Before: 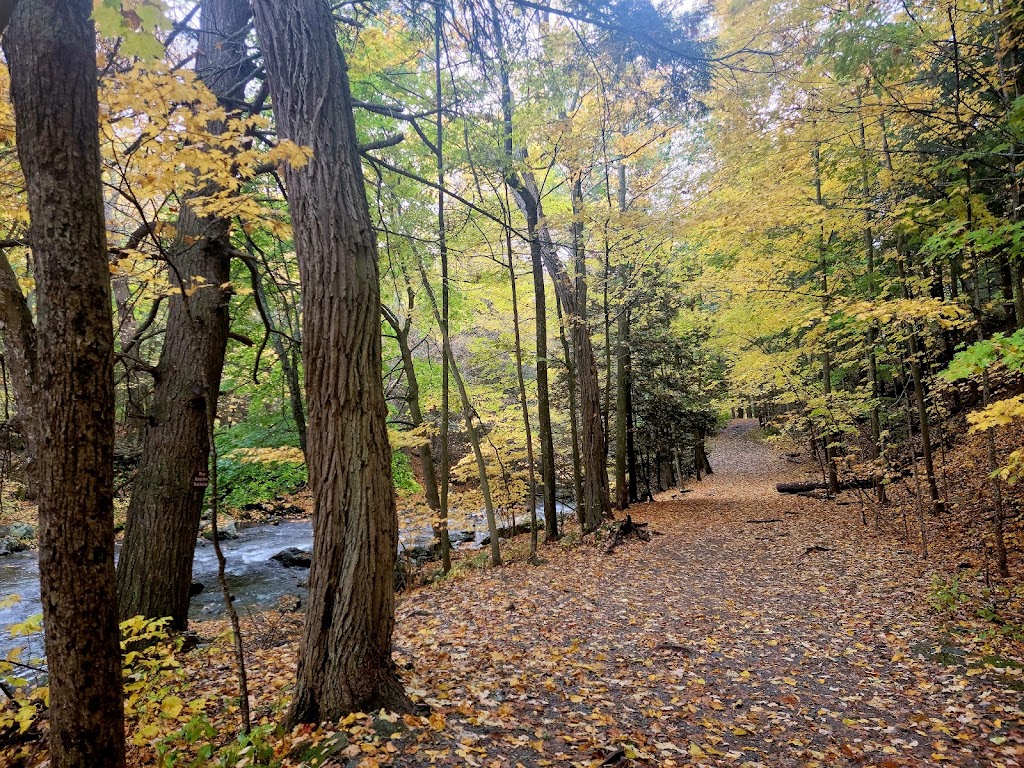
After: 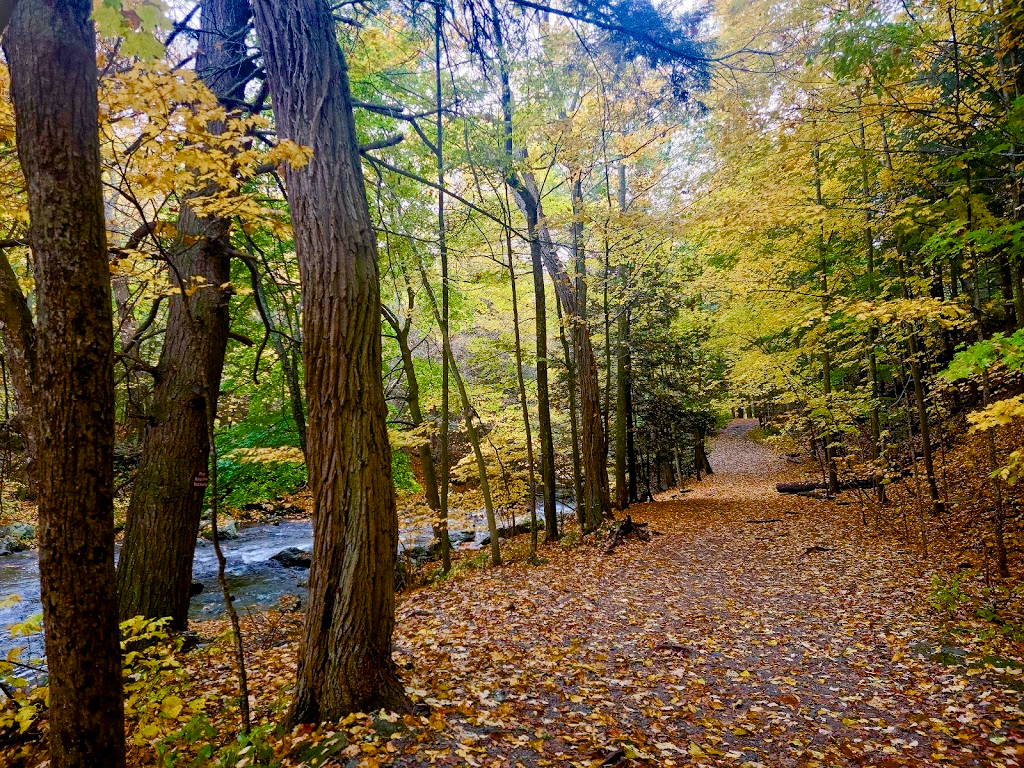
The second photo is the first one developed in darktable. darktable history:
color balance rgb: linear chroma grading › shadows 31.764%, linear chroma grading › global chroma -1.535%, linear chroma grading › mid-tones 3.586%, perceptual saturation grading › global saturation 27.295%, perceptual saturation grading › highlights -27.751%, perceptual saturation grading › mid-tones 15.65%, perceptual saturation grading › shadows 33.951%, global vibrance 1.599%, saturation formula JzAzBz (2021)
